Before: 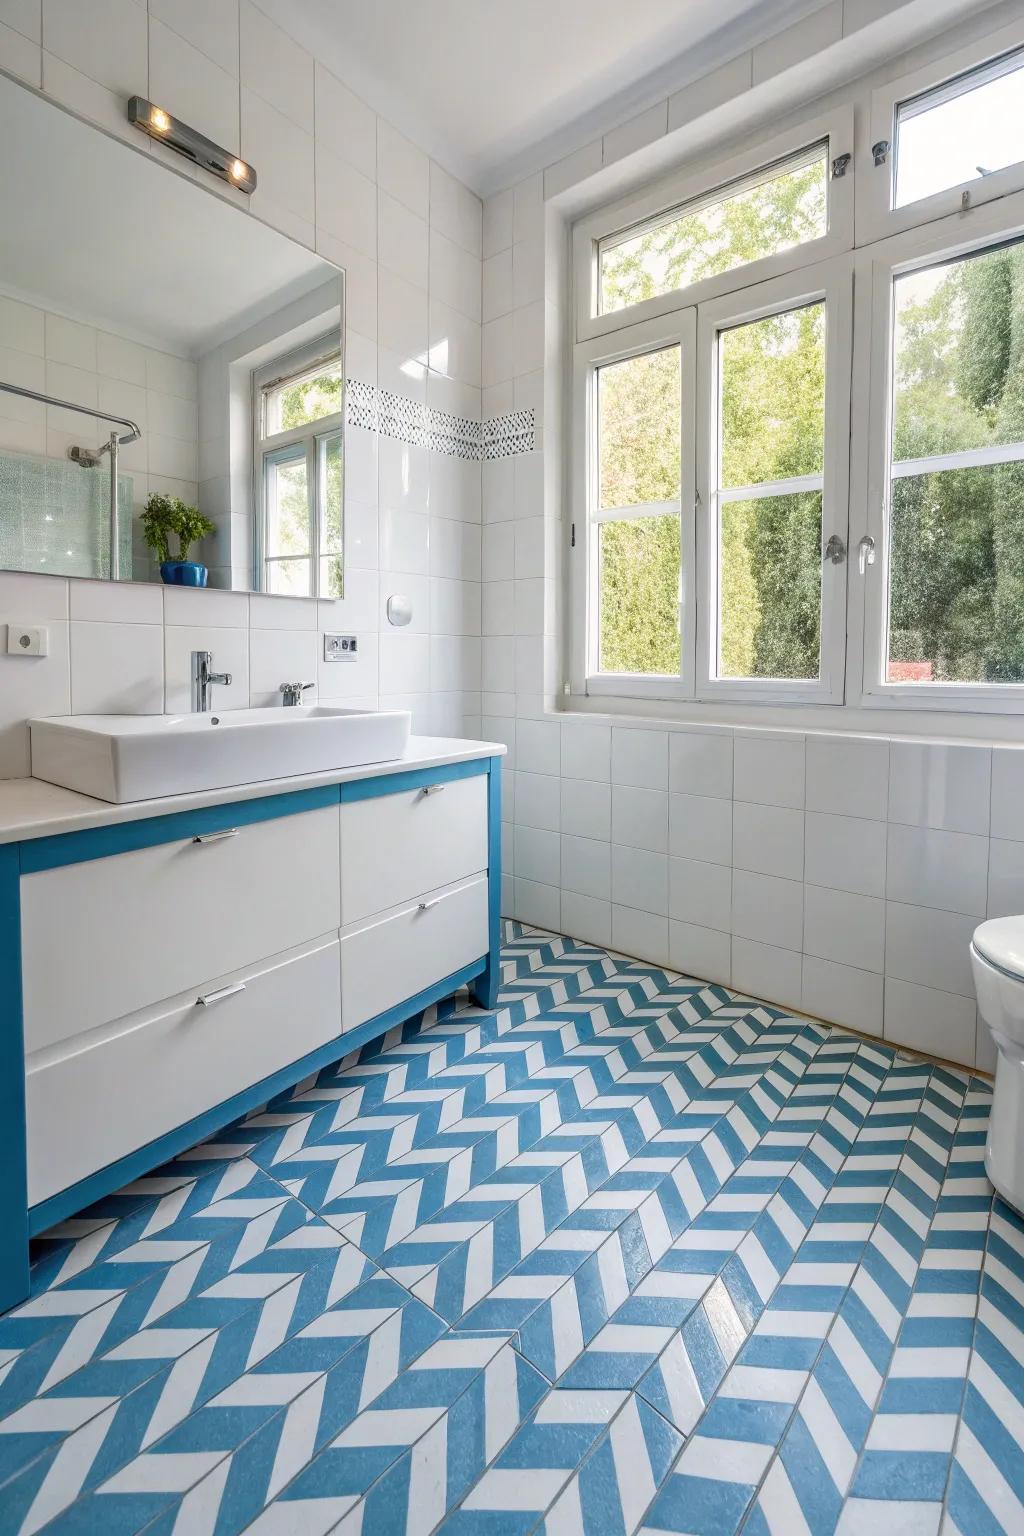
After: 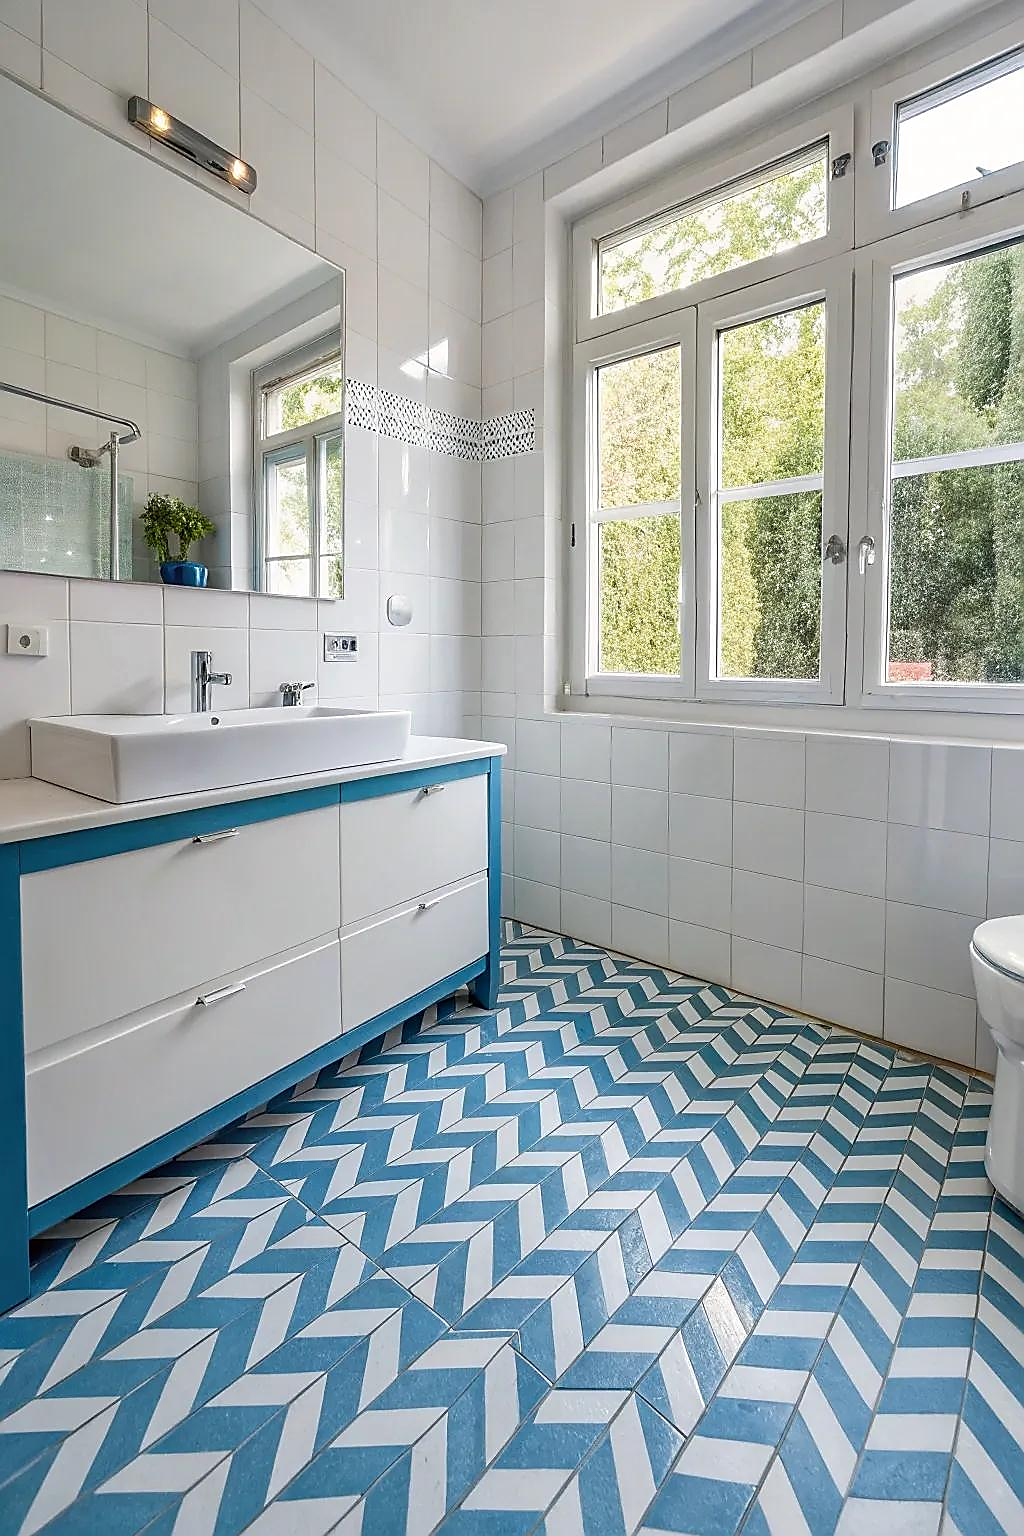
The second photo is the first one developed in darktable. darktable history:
sharpen: radius 1.409, amount 1.267, threshold 0.846
shadows and highlights: shadows 37.78, highlights -26.63, soften with gaussian
